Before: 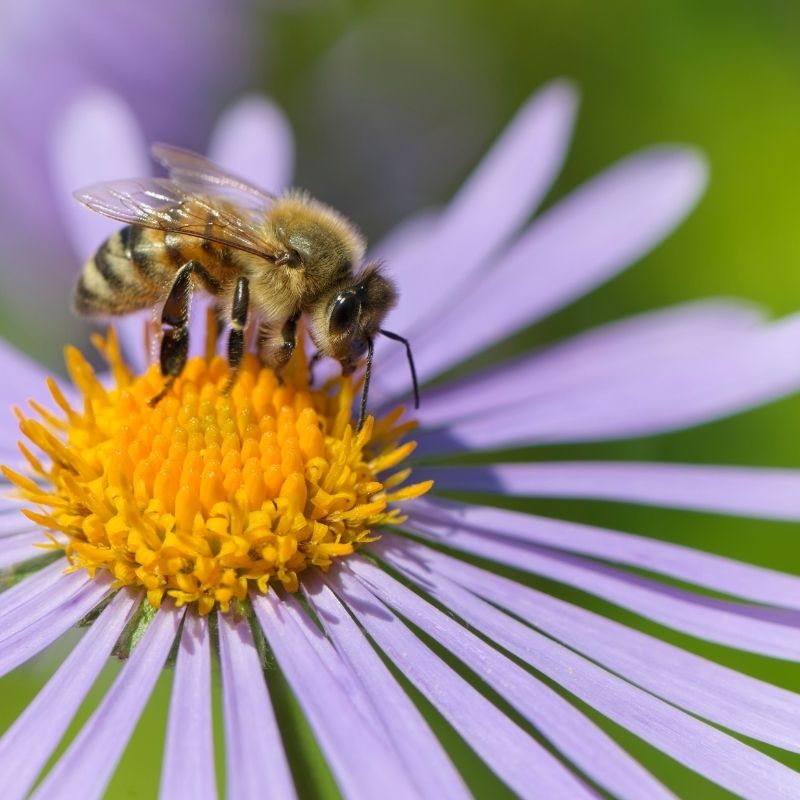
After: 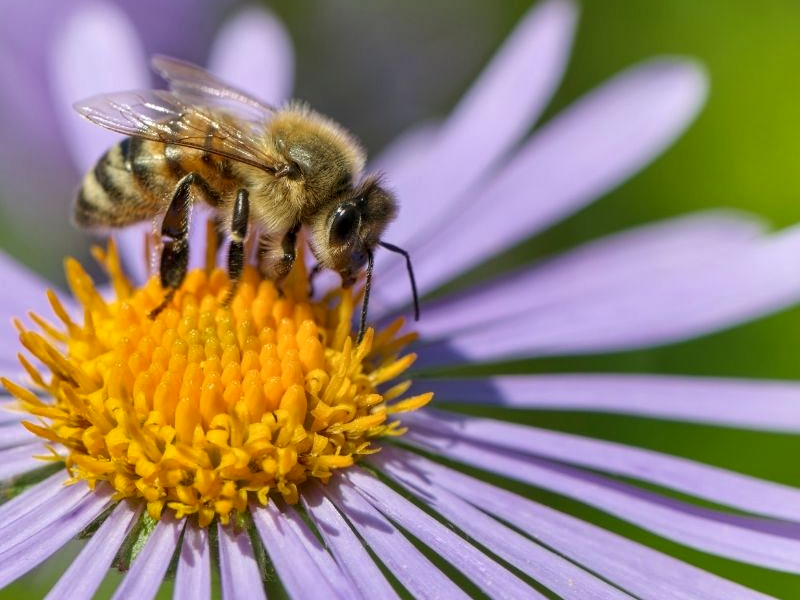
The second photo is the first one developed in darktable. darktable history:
crop: top 11.023%, bottom 13.916%
local contrast: on, module defaults
shadows and highlights: shadows 74.37, highlights -61.02, soften with gaussian
